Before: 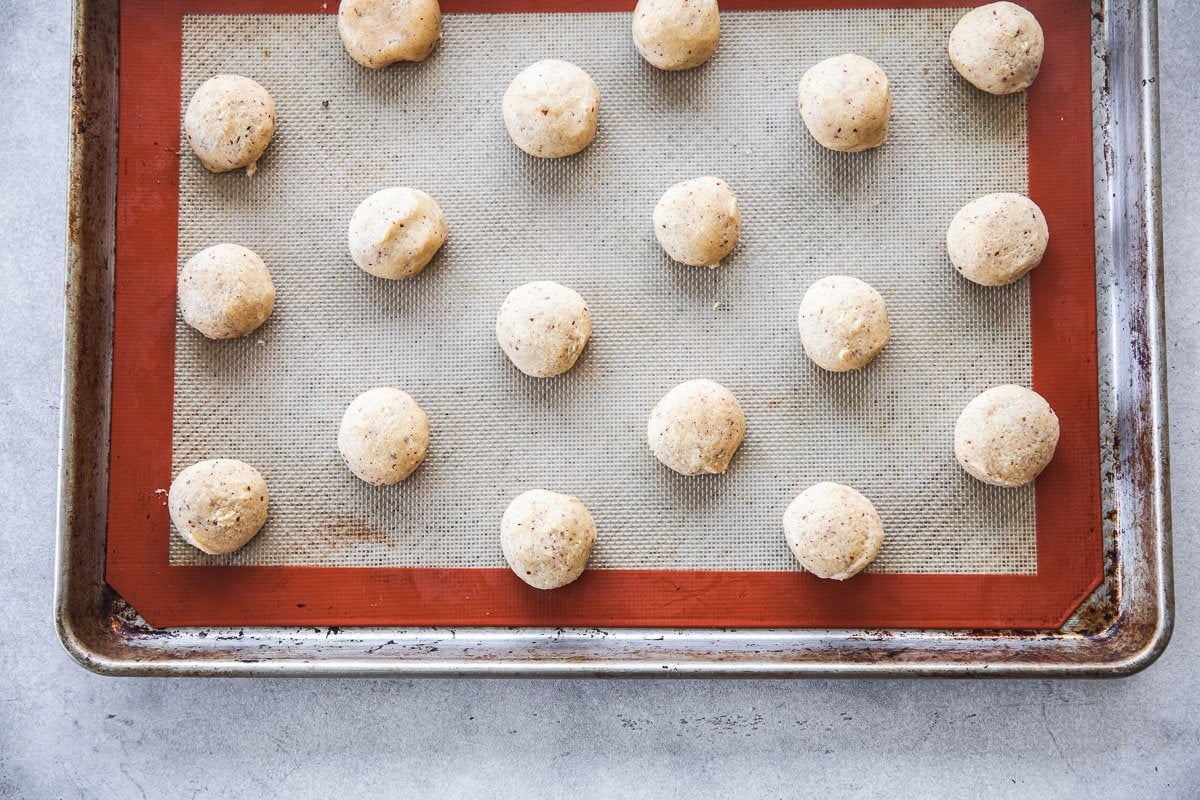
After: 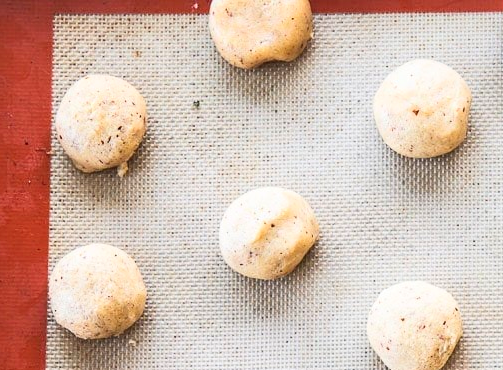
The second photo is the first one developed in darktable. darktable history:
rotate and perspective: automatic cropping off
contrast brightness saturation: contrast 0.2, brightness 0.16, saturation 0.22
crop and rotate: left 10.817%, top 0.062%, right 47.194%, bottom 53.626%
